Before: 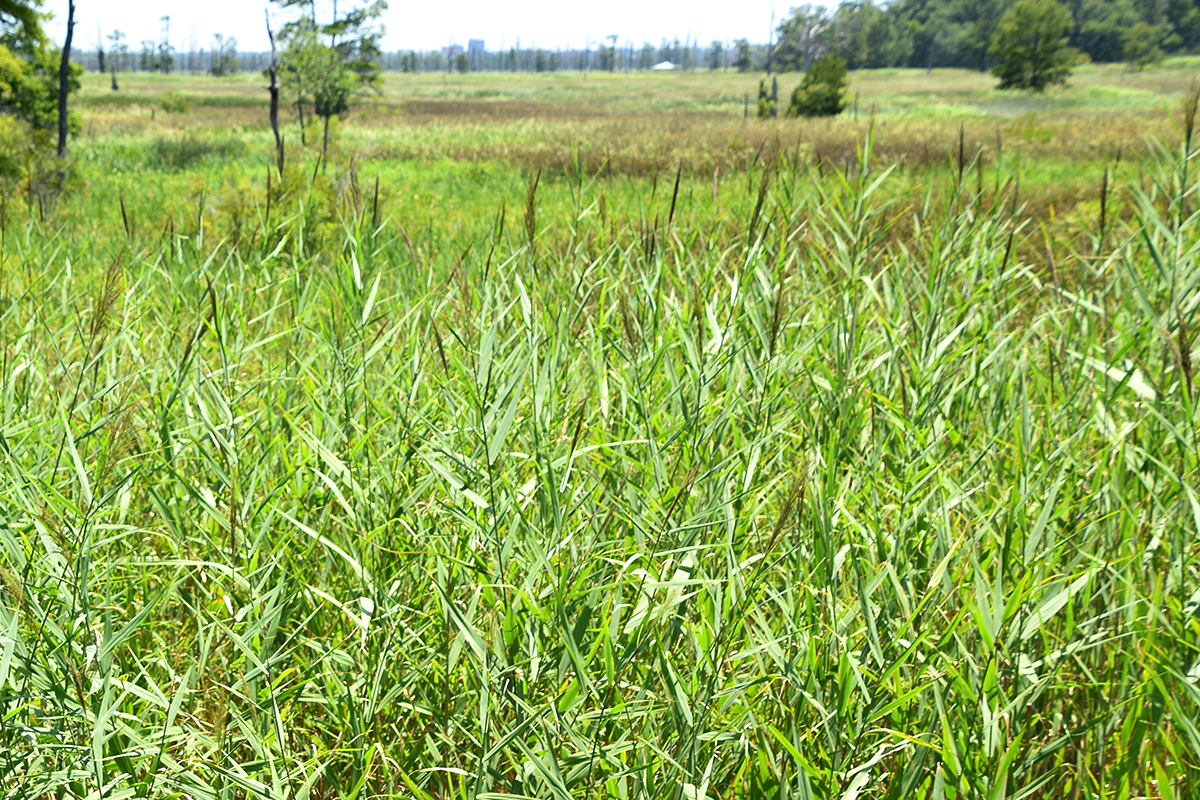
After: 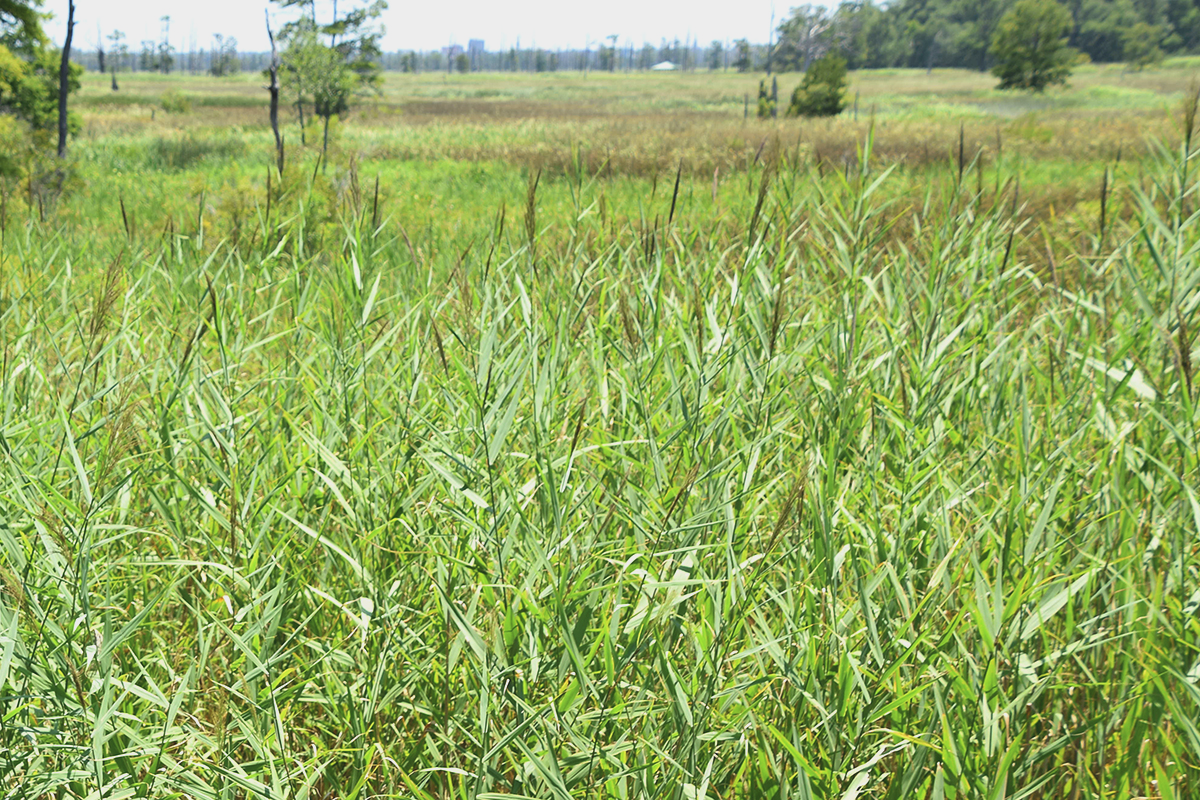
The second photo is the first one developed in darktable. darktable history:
contrast brightness saturation: contrast -0.133, brightness 0.04, saturation -0.132
